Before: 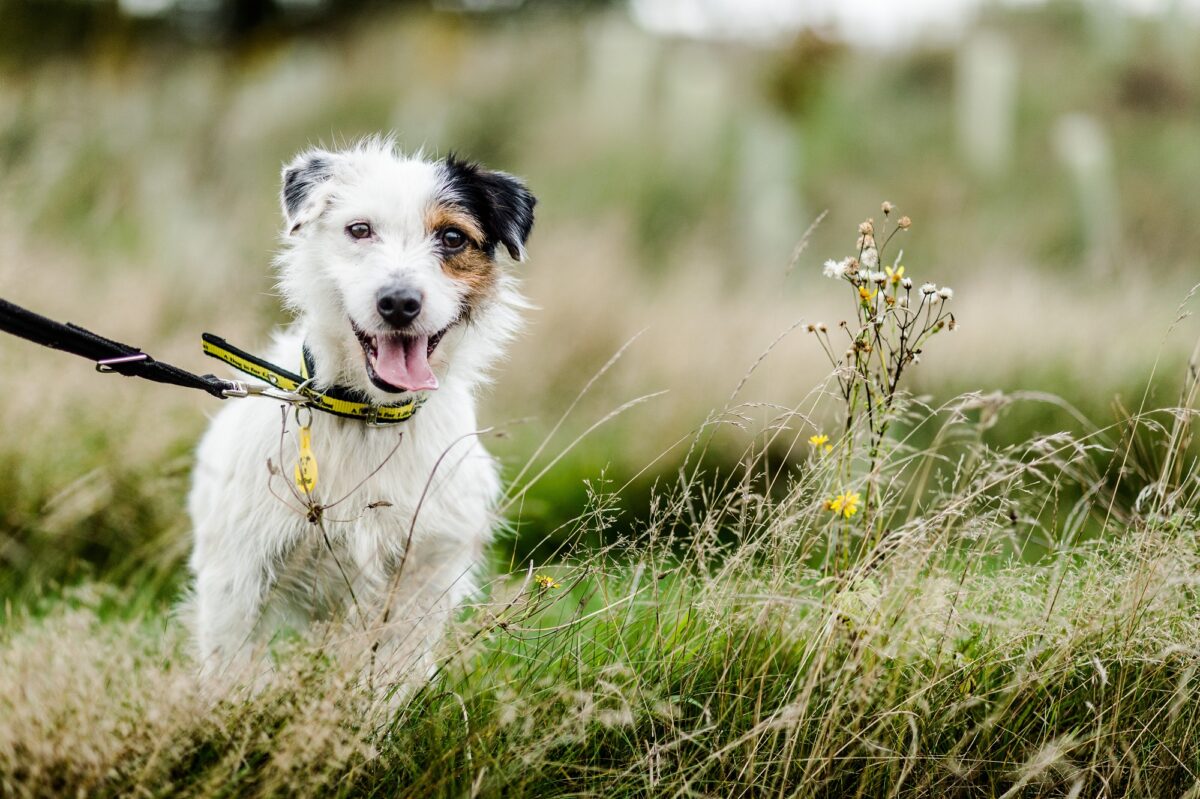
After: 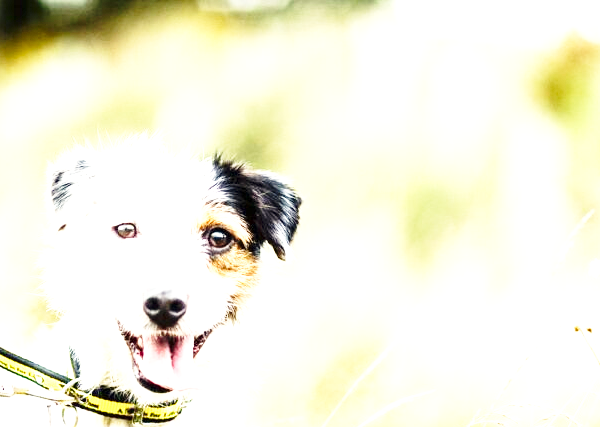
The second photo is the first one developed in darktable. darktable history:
white balance: red 1.029, blue 0.92
exposure: exposure 1.16 EV, compensate exposure bias true, compensate highlight preservation false
base curve: curves: ch0 [(0, 0) (0.028, 0.03) (0.121, 0.232) (0.46, 0.748) (0.859, 0.968) (1, 1)], preserve colors none
crop: left 19.556%, right 30.401%, bottom 46.458%
